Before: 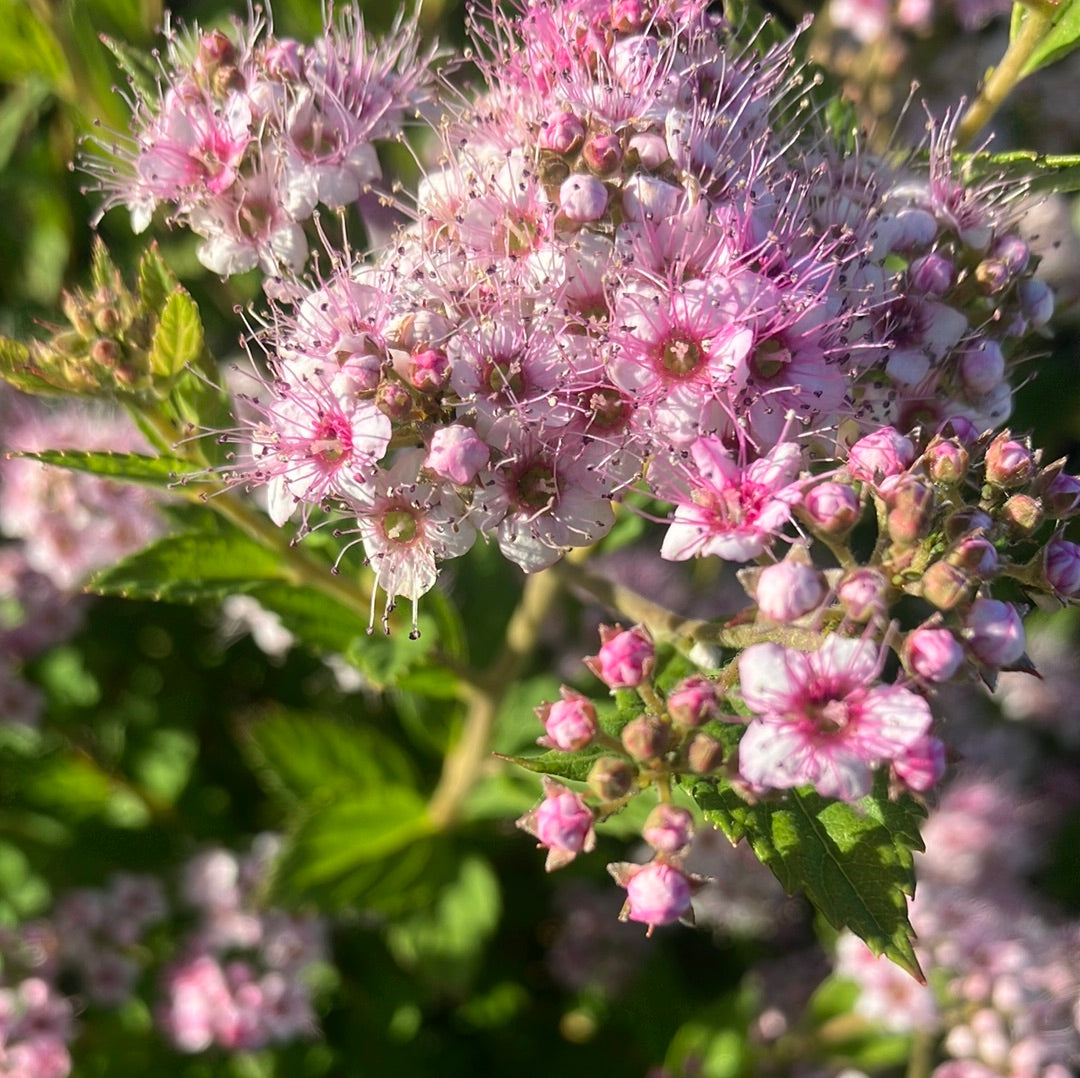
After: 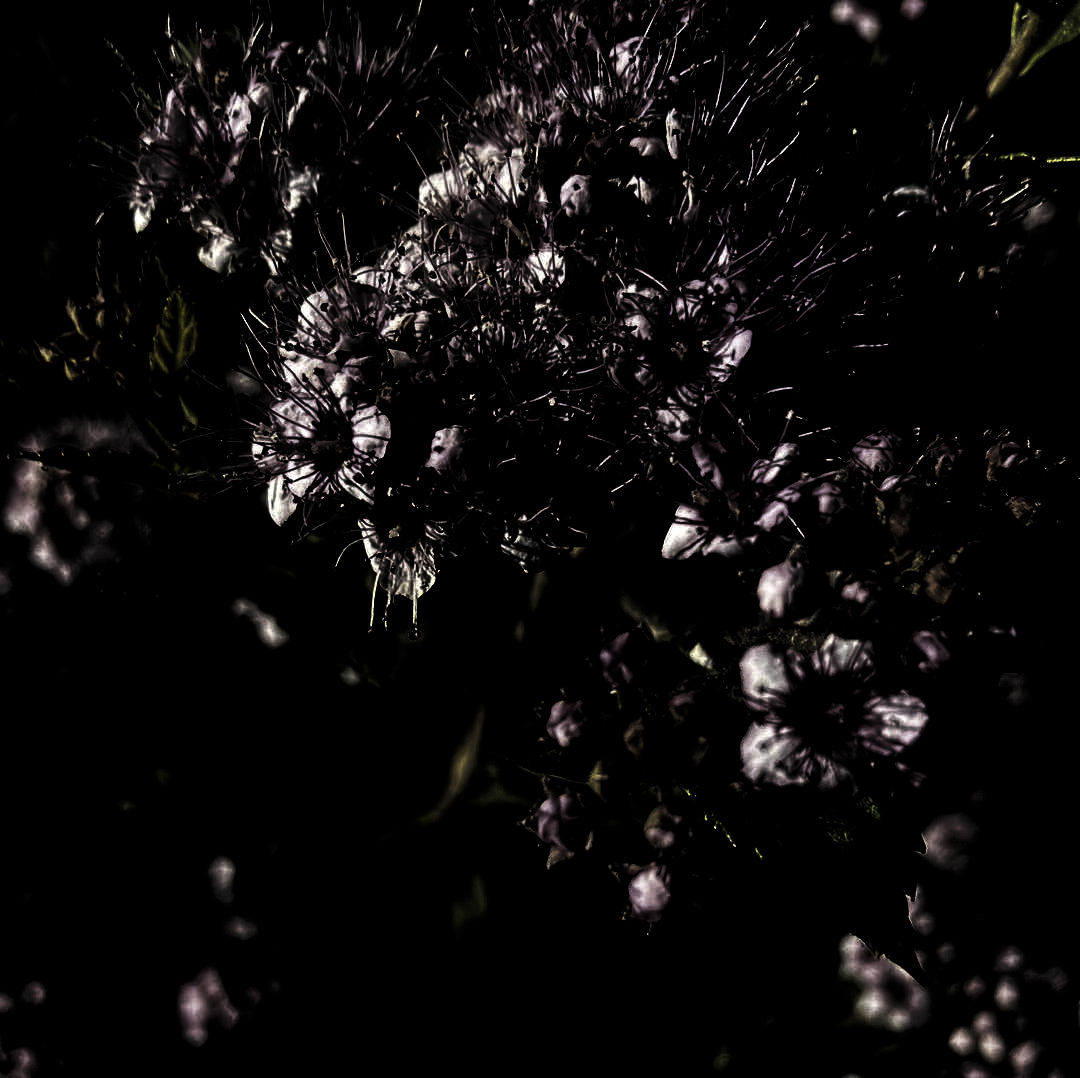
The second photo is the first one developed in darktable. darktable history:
levels: levels [0.721, 0.937, 0.997]
base curve: curves: ch0 [(0, 0) (0.283, 0.295) (1, 1)], preserve colors none
contrast brightness saturation: contrast 0.2, brightness 0.16, saturation 0.22
